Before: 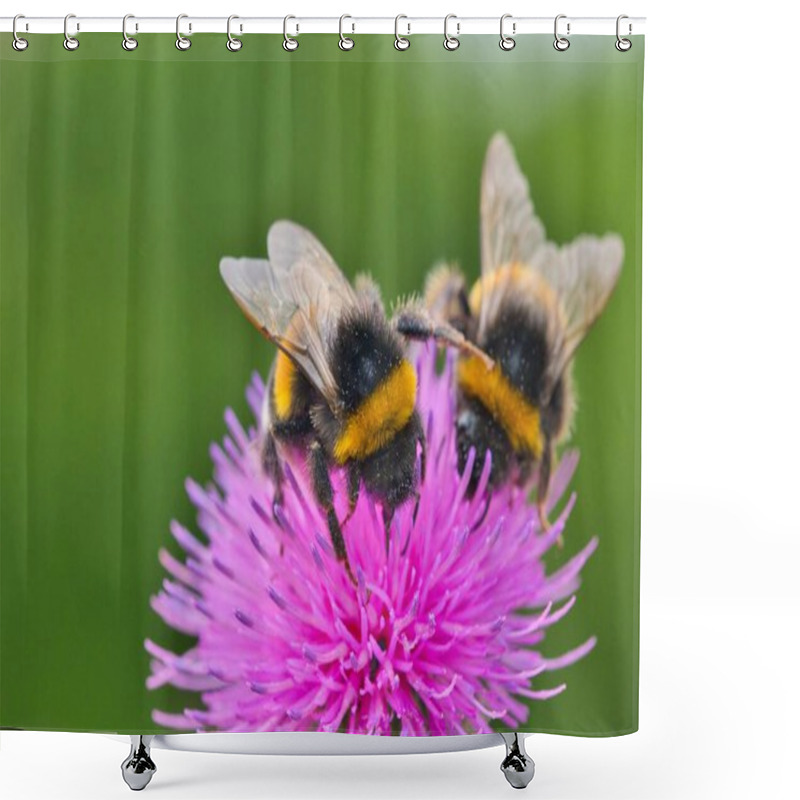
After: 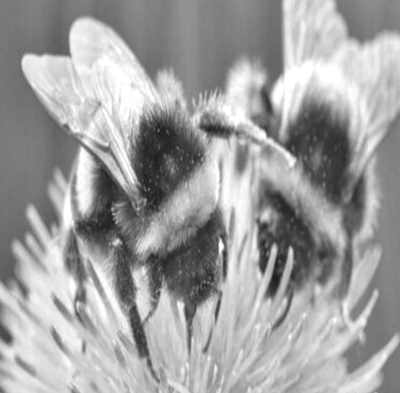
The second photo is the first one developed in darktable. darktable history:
tone equalizer: -8 EV -0.773 EV, -7 EV -0.698 EV, -6 EV -0.584 EV, -5 EV -0.379 EV, -3 EV 0.385 EV, -2 EV 0.6 EV, -1 EV 0.677 EV, +0 EV 0.756 EV, smoothing diameter 24.96%, edges refinement/feathering 13.04, preserve details guided filter
crop: left 24.799%, top 25.435%, right 25.174%, bottom 25.329%
color zones: curves: ch0 [(0.004, 0.588) (0.116, 0.636) (0.259, 0.476) (0.423, 0.464) (0.75, 0.5)]; ch1 [(0, 0) (0.143, 0) (0.286, 0) (0.429, 0) (0.571, 0) (0.714, 0) (0.857, 0)]
